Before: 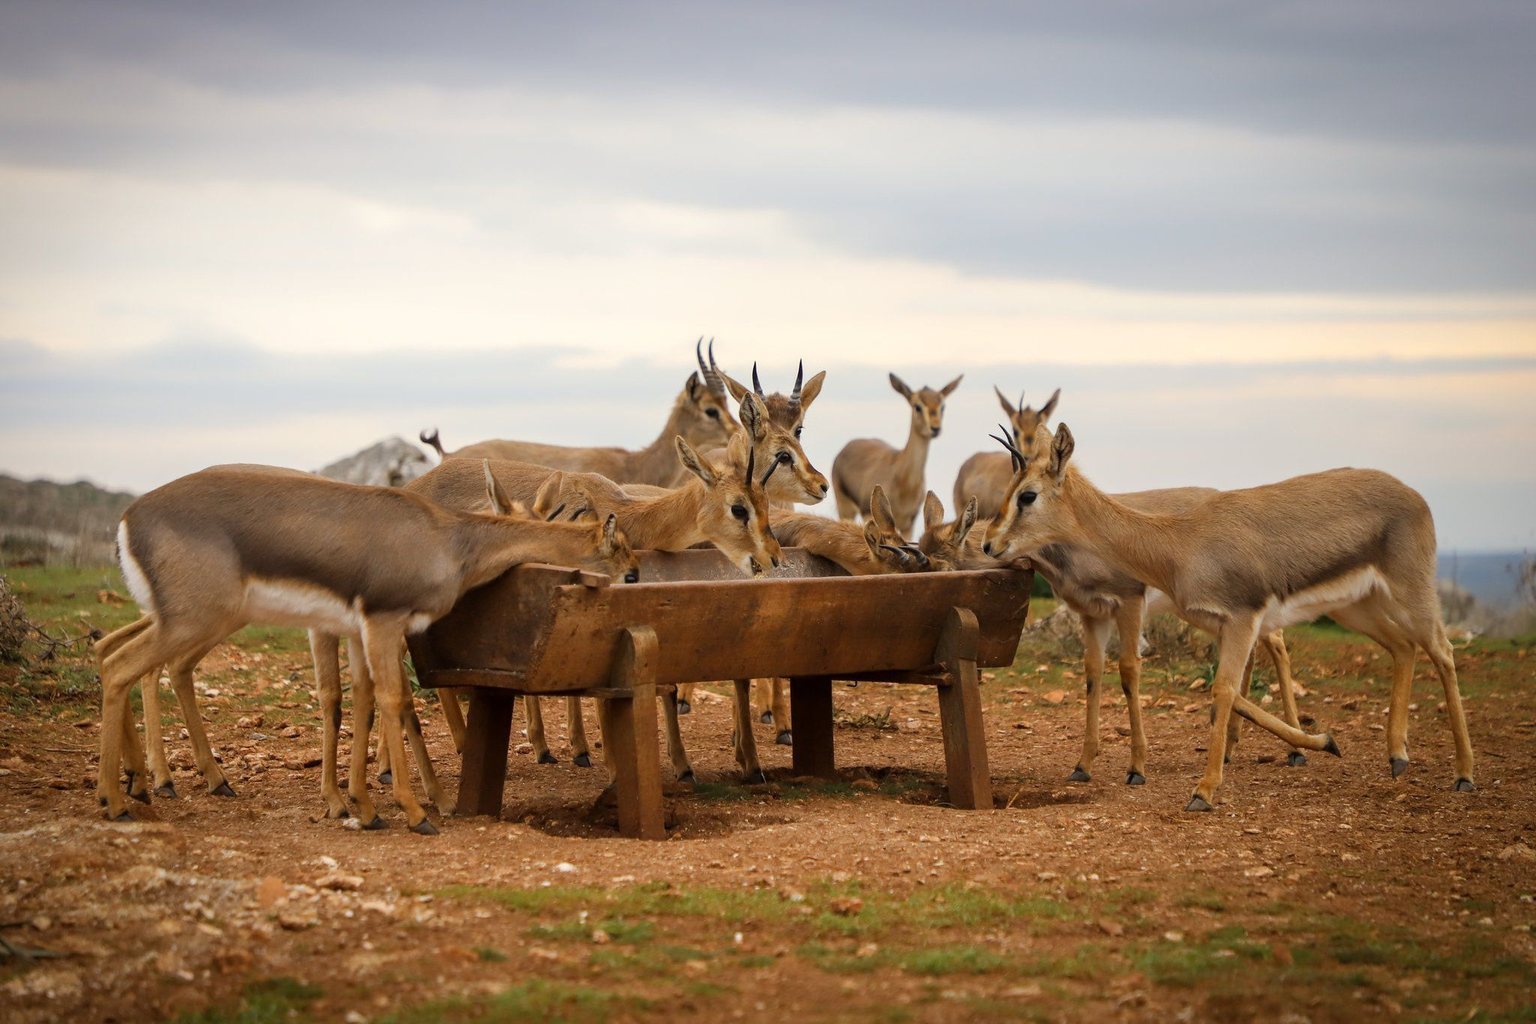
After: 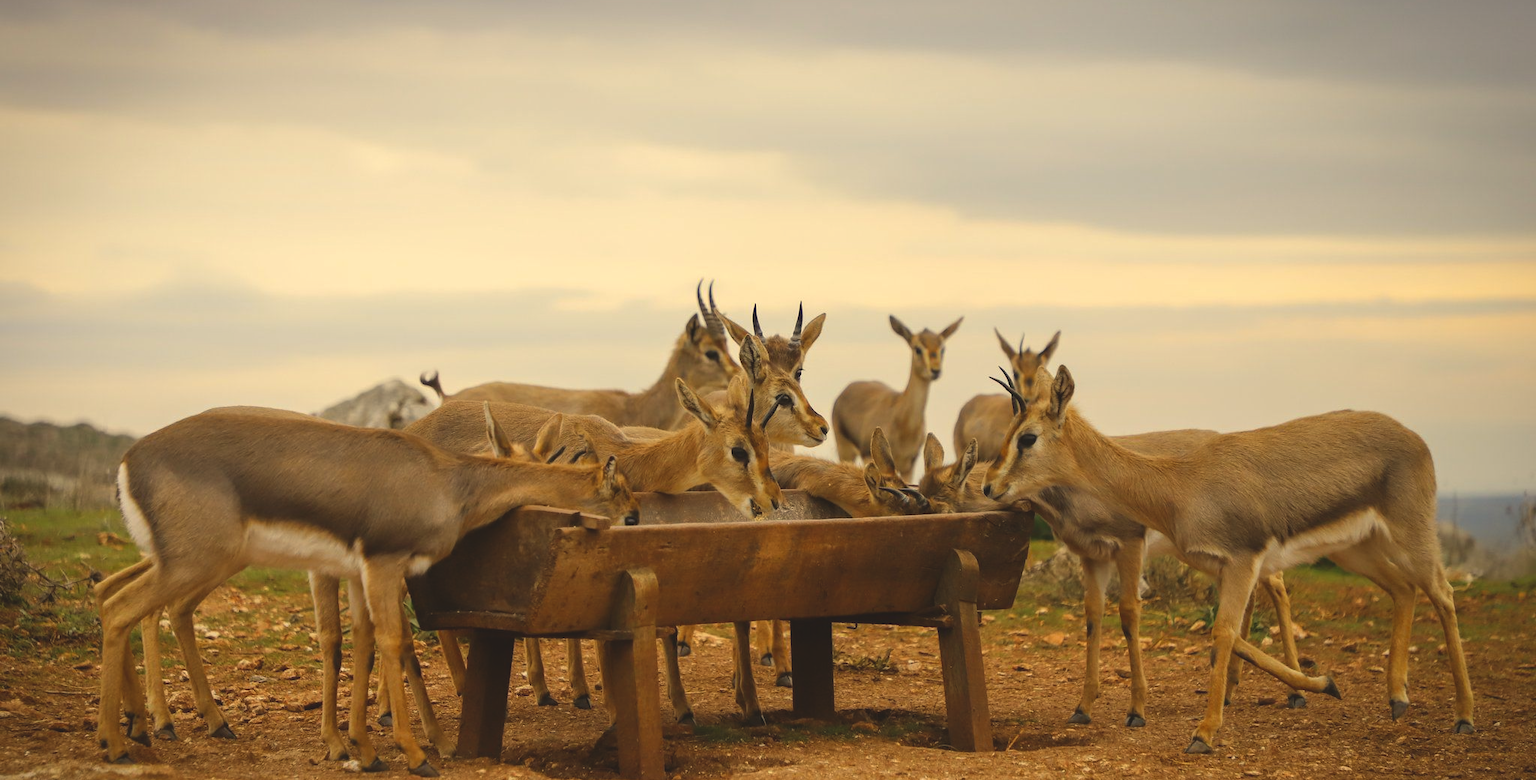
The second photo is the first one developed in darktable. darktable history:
crop: top 5.694%, bottom 18.062%
exposure: black level correction -0.014, exposure -0.189 EV, compensate highlight preservation false
color correction: highlights a* 2.58, highlights b* 22.85
